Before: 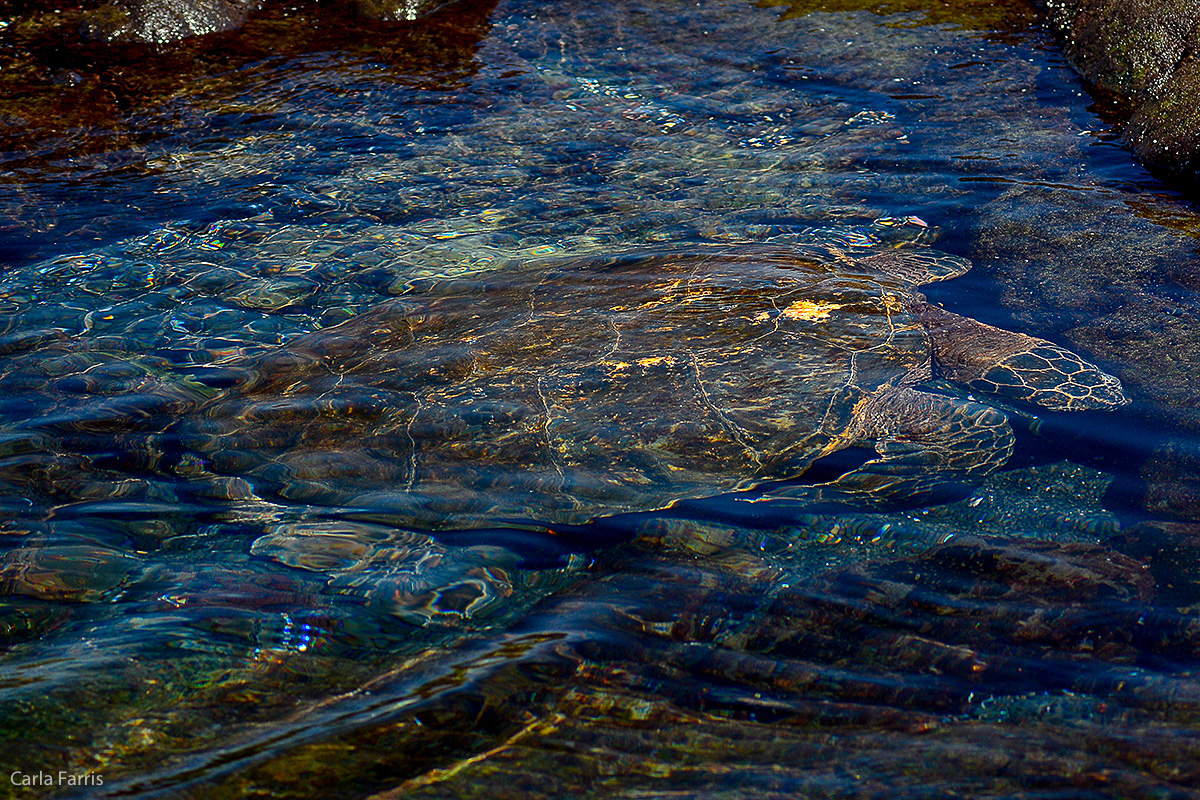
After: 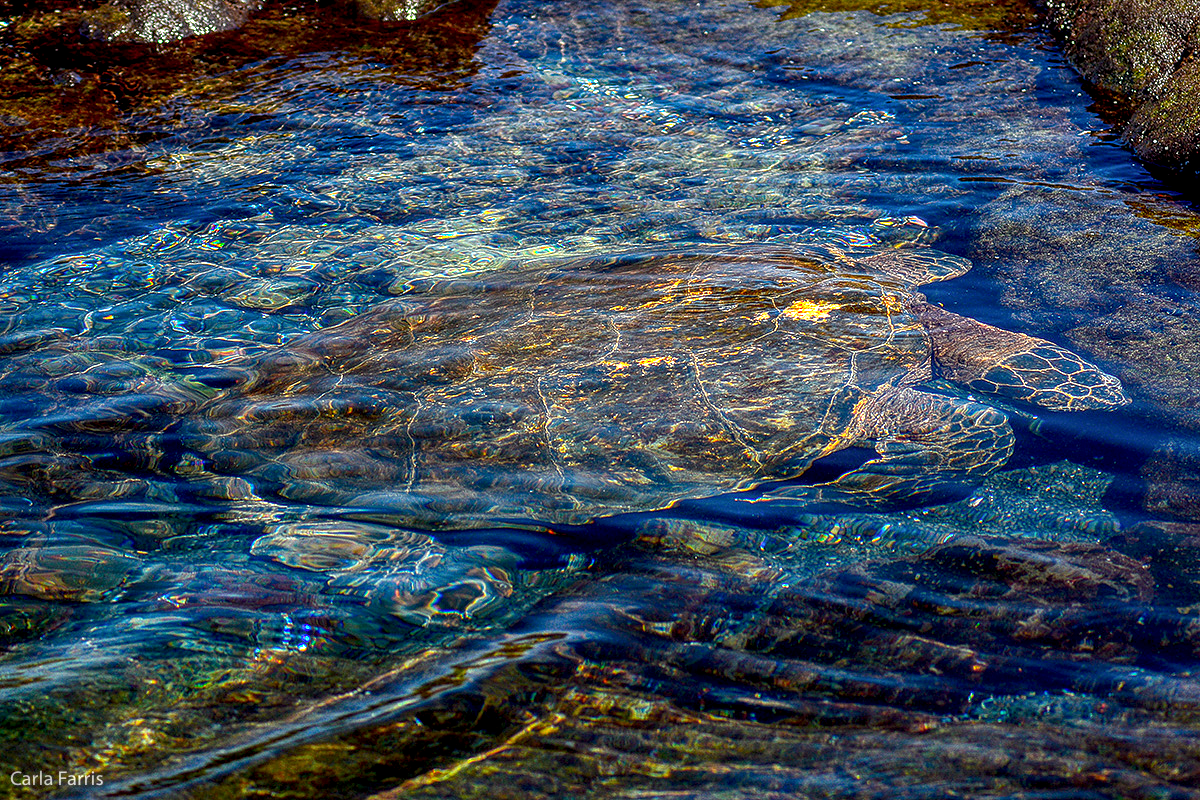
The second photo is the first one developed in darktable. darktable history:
exposure: black level correction 0.001, exposure 1 EV, compensate highlight preservation false
local contrast: highlights 0%, shadows 5%, detail 133%
